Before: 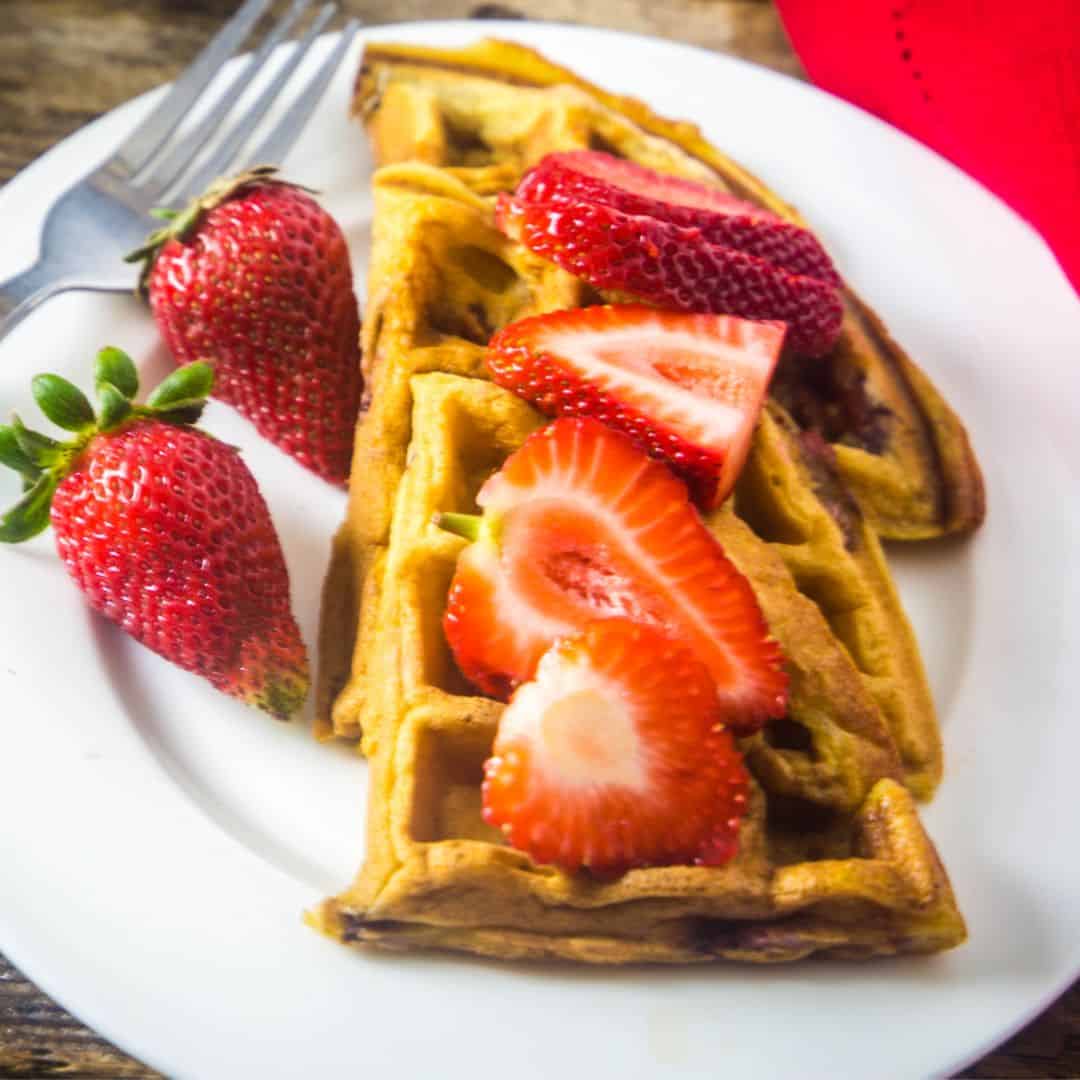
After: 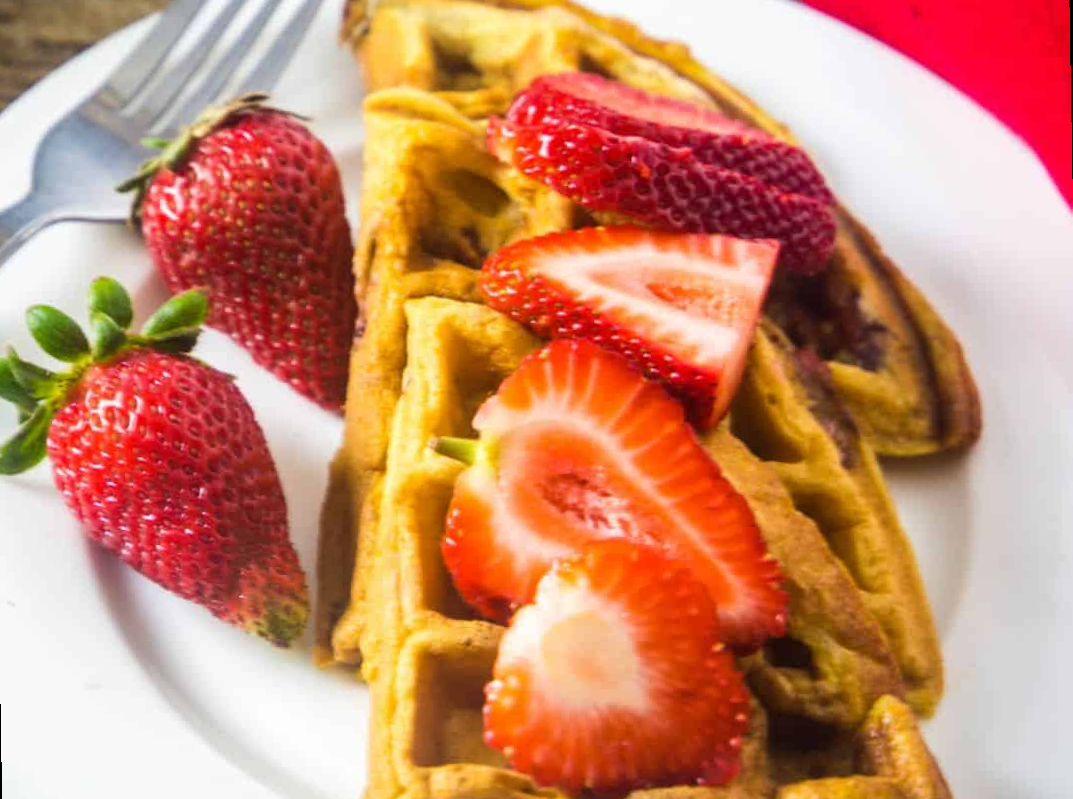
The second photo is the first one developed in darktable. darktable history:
rotate and perspective: rotation -1°, crop left 0.011, crop right 0.989, crop top 0.025, crop bottom 0.975
crop: top 5.667%, bottom 17.637%
